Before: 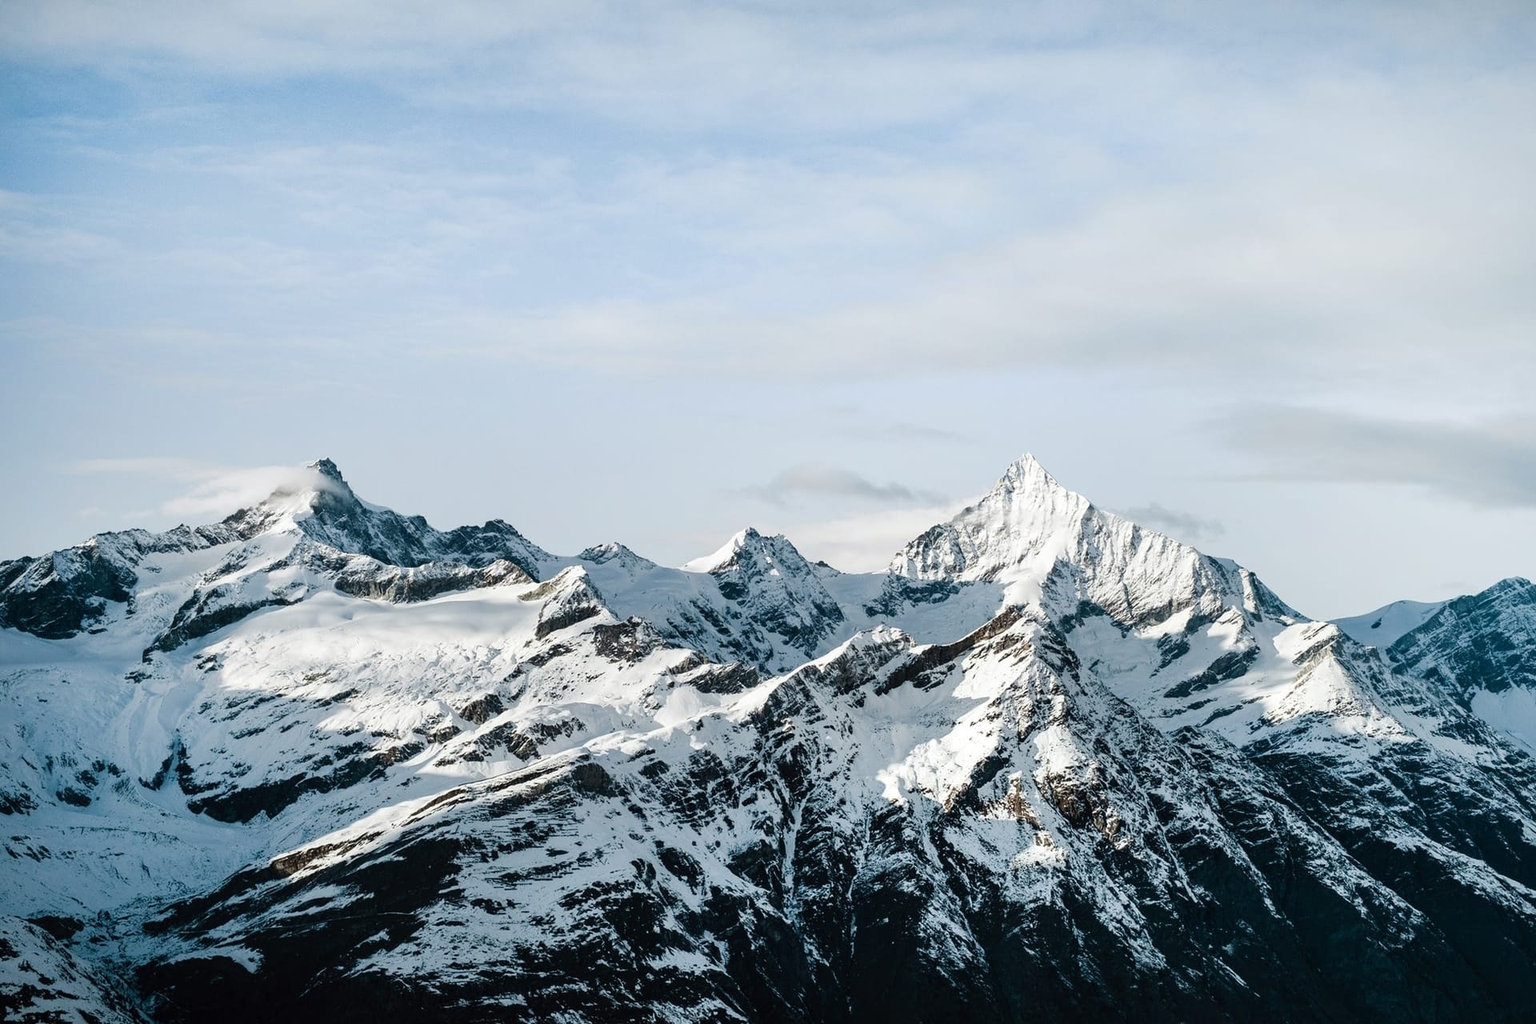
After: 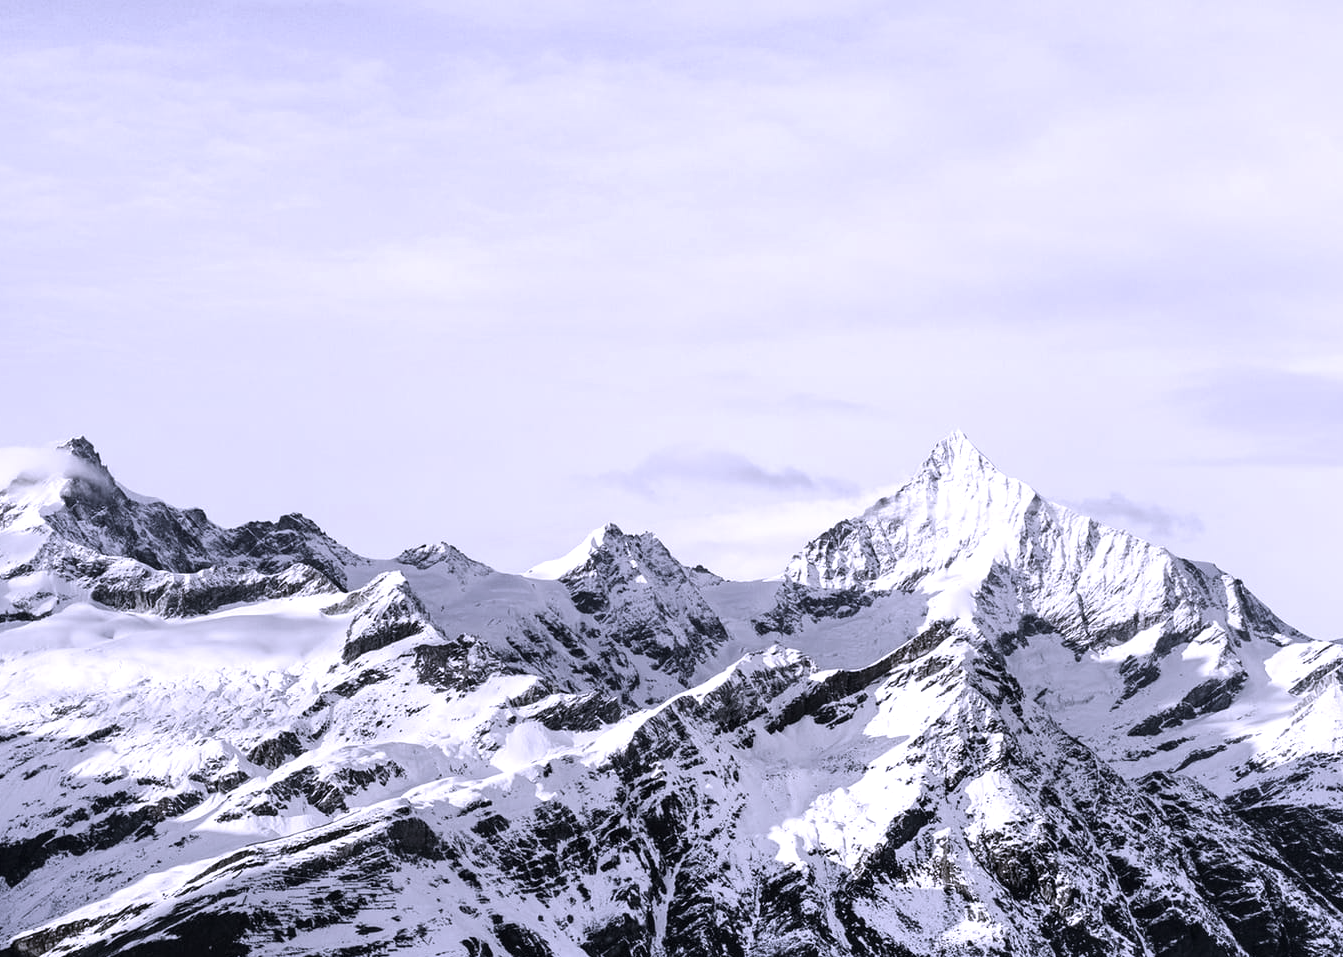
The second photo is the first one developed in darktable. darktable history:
color zones: curves: ch0 [(0, 0.5) (0.125, 0.4) (0.25, 0.5) (0.375, 0.4) (0.5, 0.4) (0.625, 0.6) (0.75, 0.6) (0.875, 0.5)]; ch1 [(0, 0.35) (0.125, 0.45) (0.25, 0.35) (0.375, 0.35) (0.5, 0.35) (0.625, 0.35) (0.75, 0.45) (0.875, 0.35)]; ch2 [(0, 0.6) (0.125, 0.5) (0.25, 0.5) (0.375, 0.6) (0.5, 0.6) (0.625, 0.5) (0.75, 0.5) (0.875, 0.5)]
color correction: saturation 0.3
color balance rgb: perceptual saturation grading › global saturation 25%, global vibrance 10%
white balance: red 0.98, blue 1.61
crop and rotate: left 17.046%, top 10.659%, right 12.989%, bottom 14.553%
